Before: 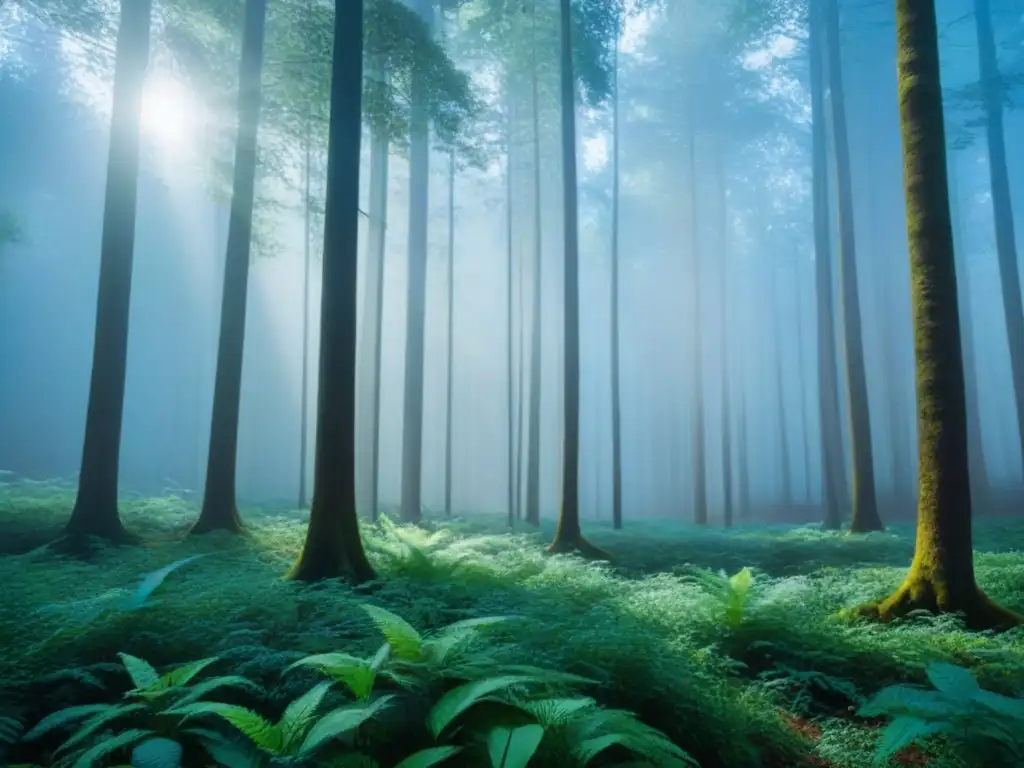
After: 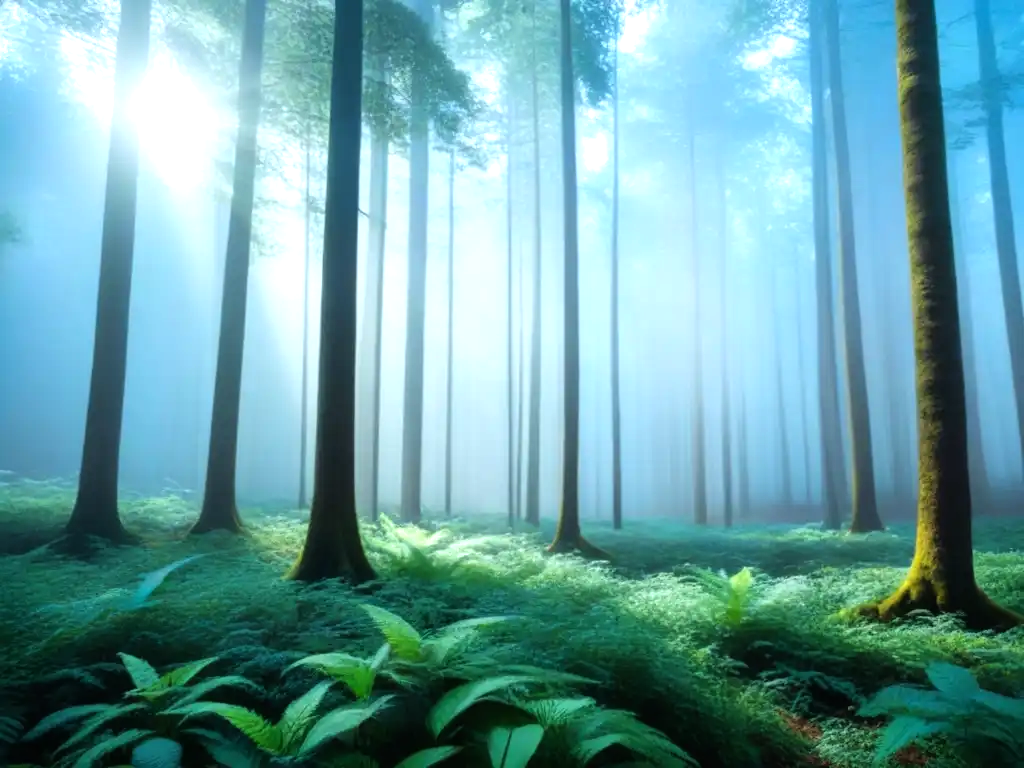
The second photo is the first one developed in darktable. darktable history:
tone equalizer: -8 EV -0.74 EV, -7 EV -0.69 EV, -6 EV -0.575 EV, -5 EV -0.385 EV, -3 EV 0.37 EV, -2 EV 0.6 EV, -1 EV 0.681 EV, +0 EV 0.779 EV
